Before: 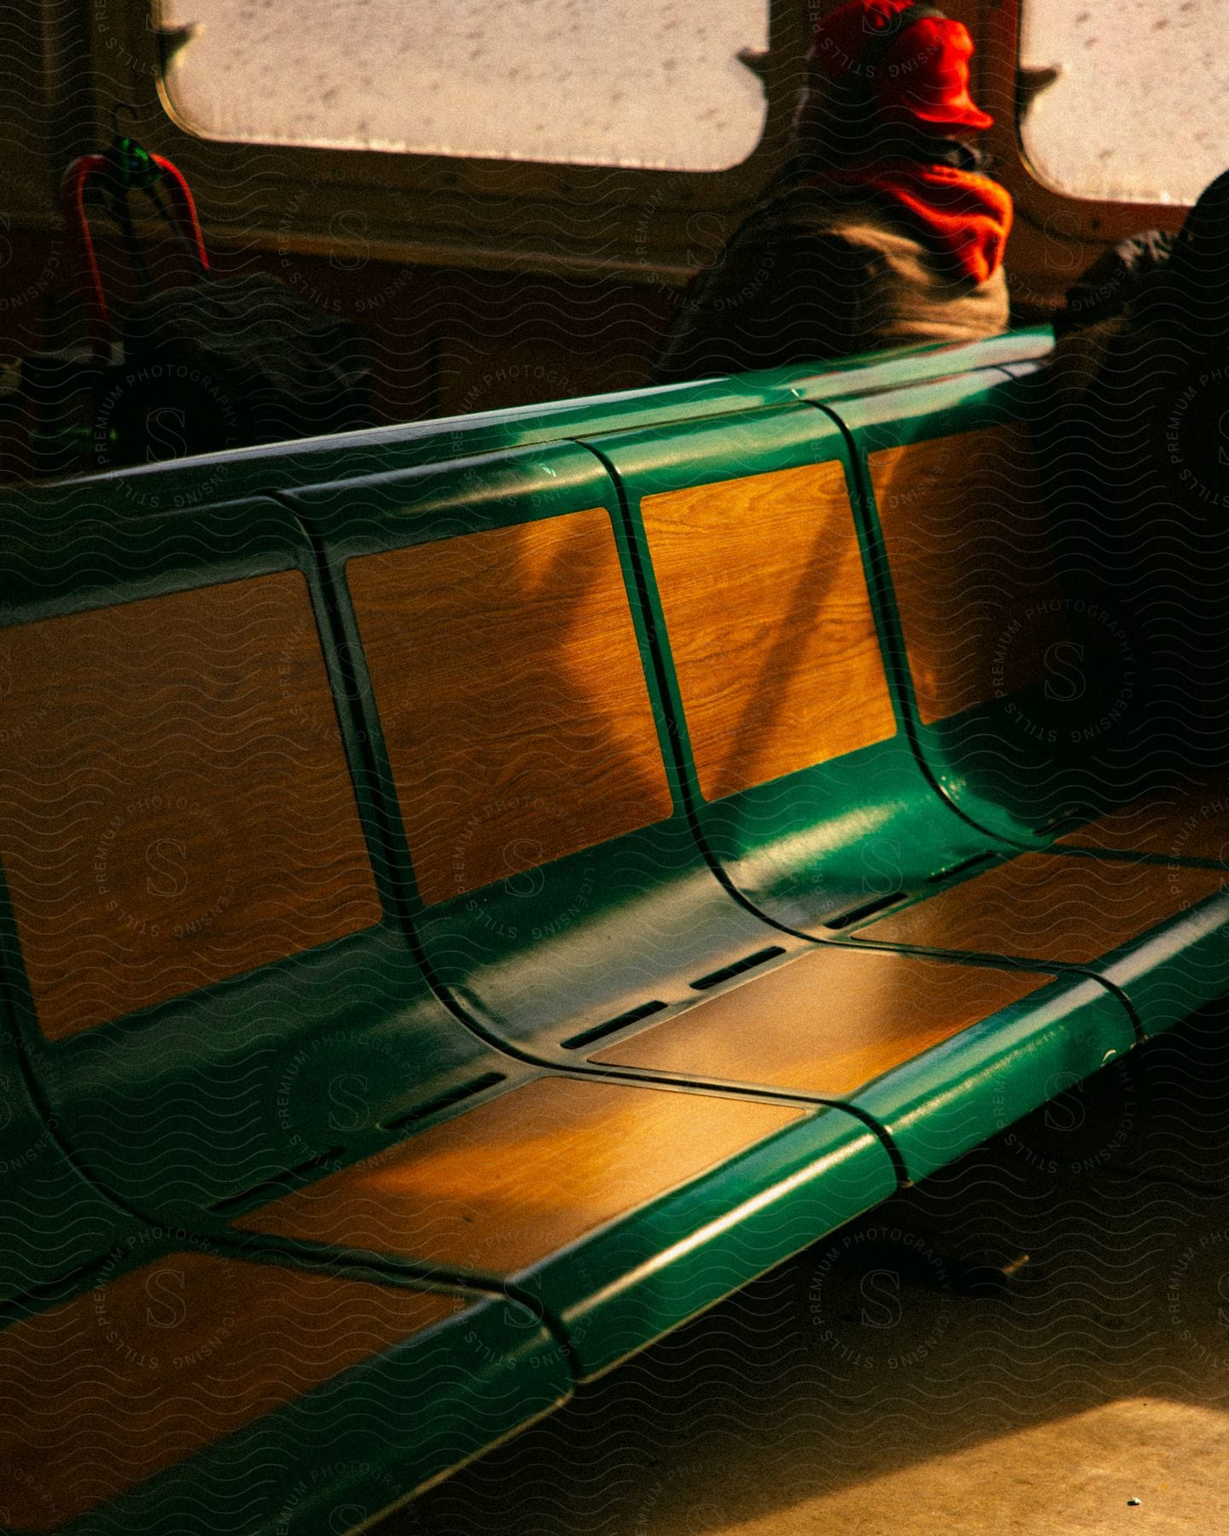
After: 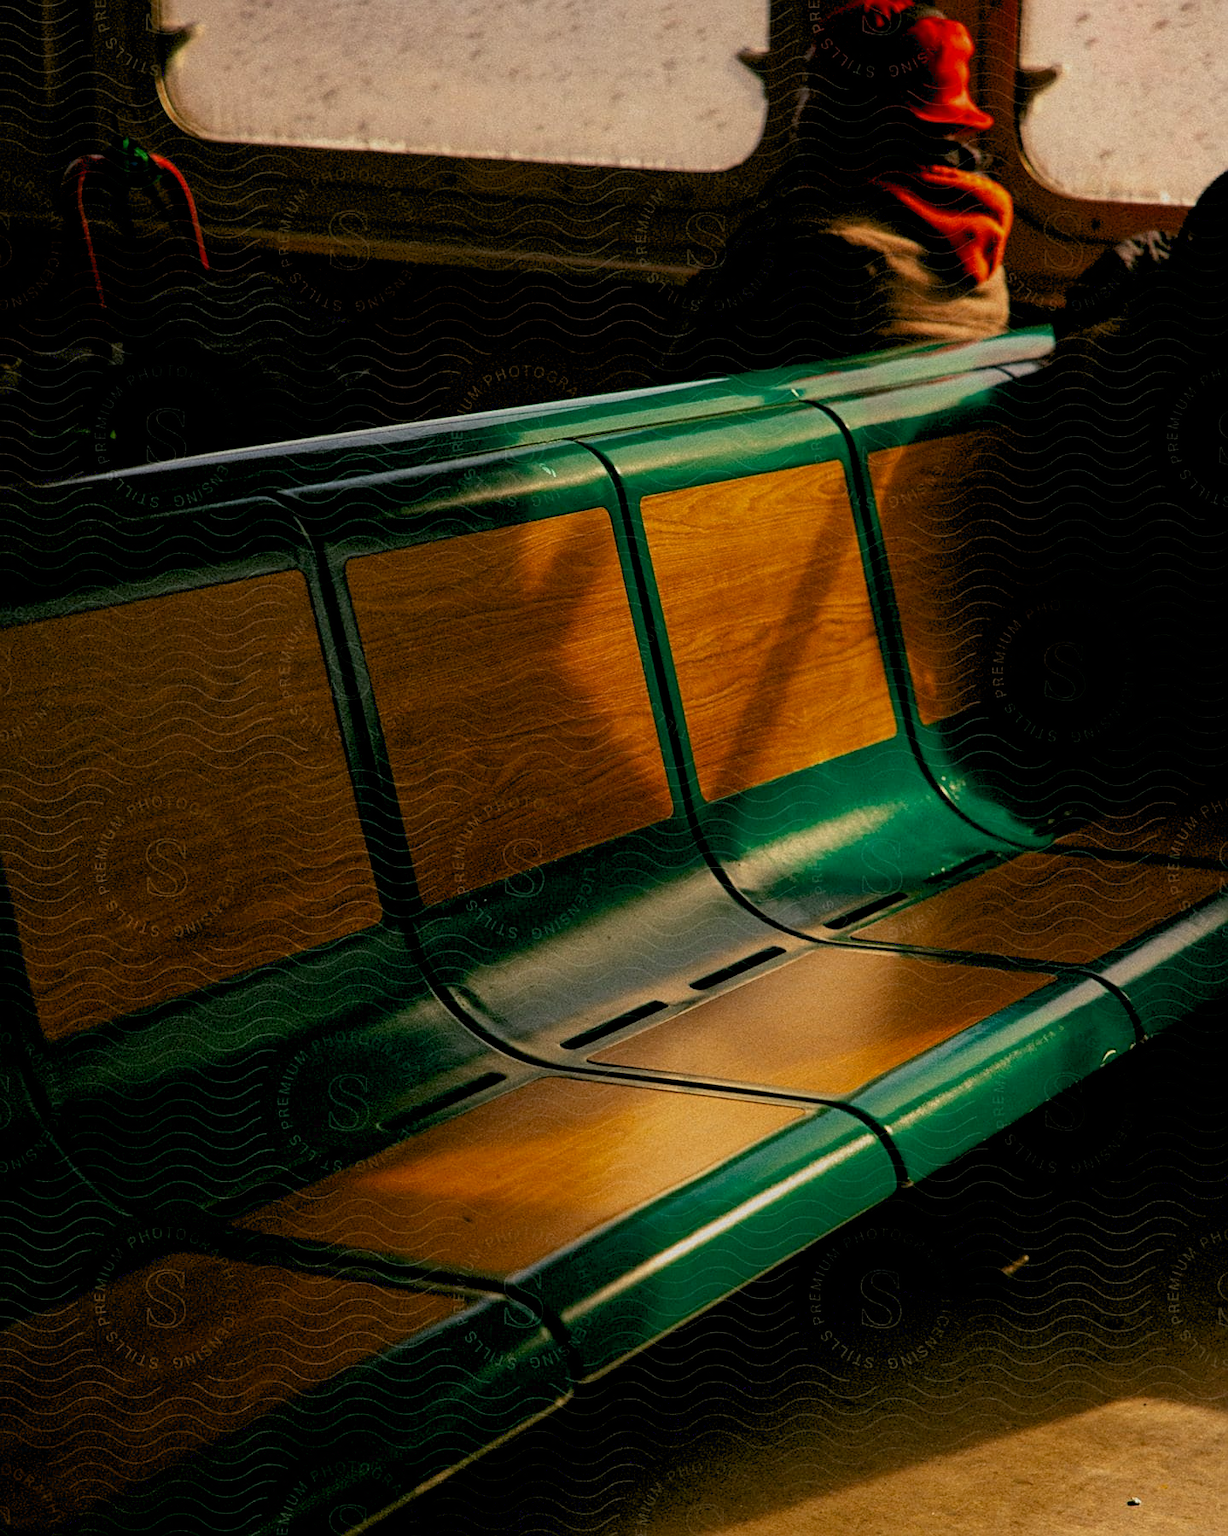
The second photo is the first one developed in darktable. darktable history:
tone equalizer: -8 EV 0.27 EV, -7 EV 0.388 EV, -6 EV 0.445 EV, -5 EV 0.274 EV, -3 EV -0.248 EV, -2 EV -0.413 EV, -1 EV -0.432 EV, +0 EV -0.239 EV, mask exposure compensation -0.493 EV
filmic rgb: black relative exposure -11.33 EV, white relative exposure 3.26 EV, hardness 6.81, color science v6 (2022)
sharpen: on, module defaults
exposure: black level correction 0.006, compensate exposure bias true, compensate highlight preservation false
